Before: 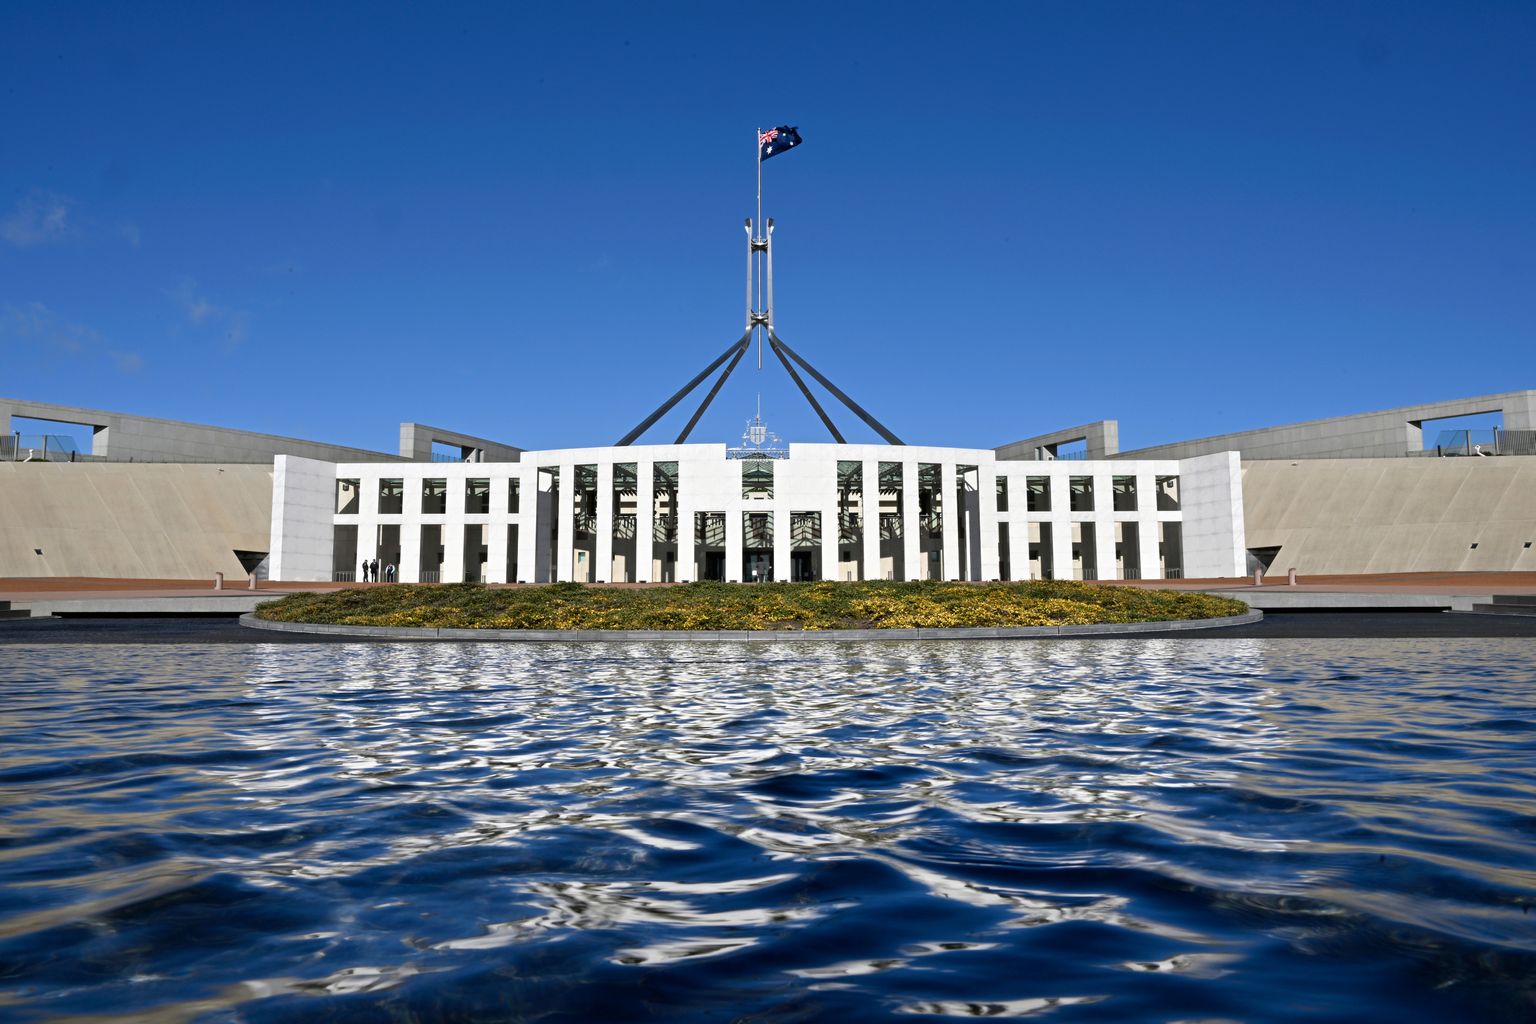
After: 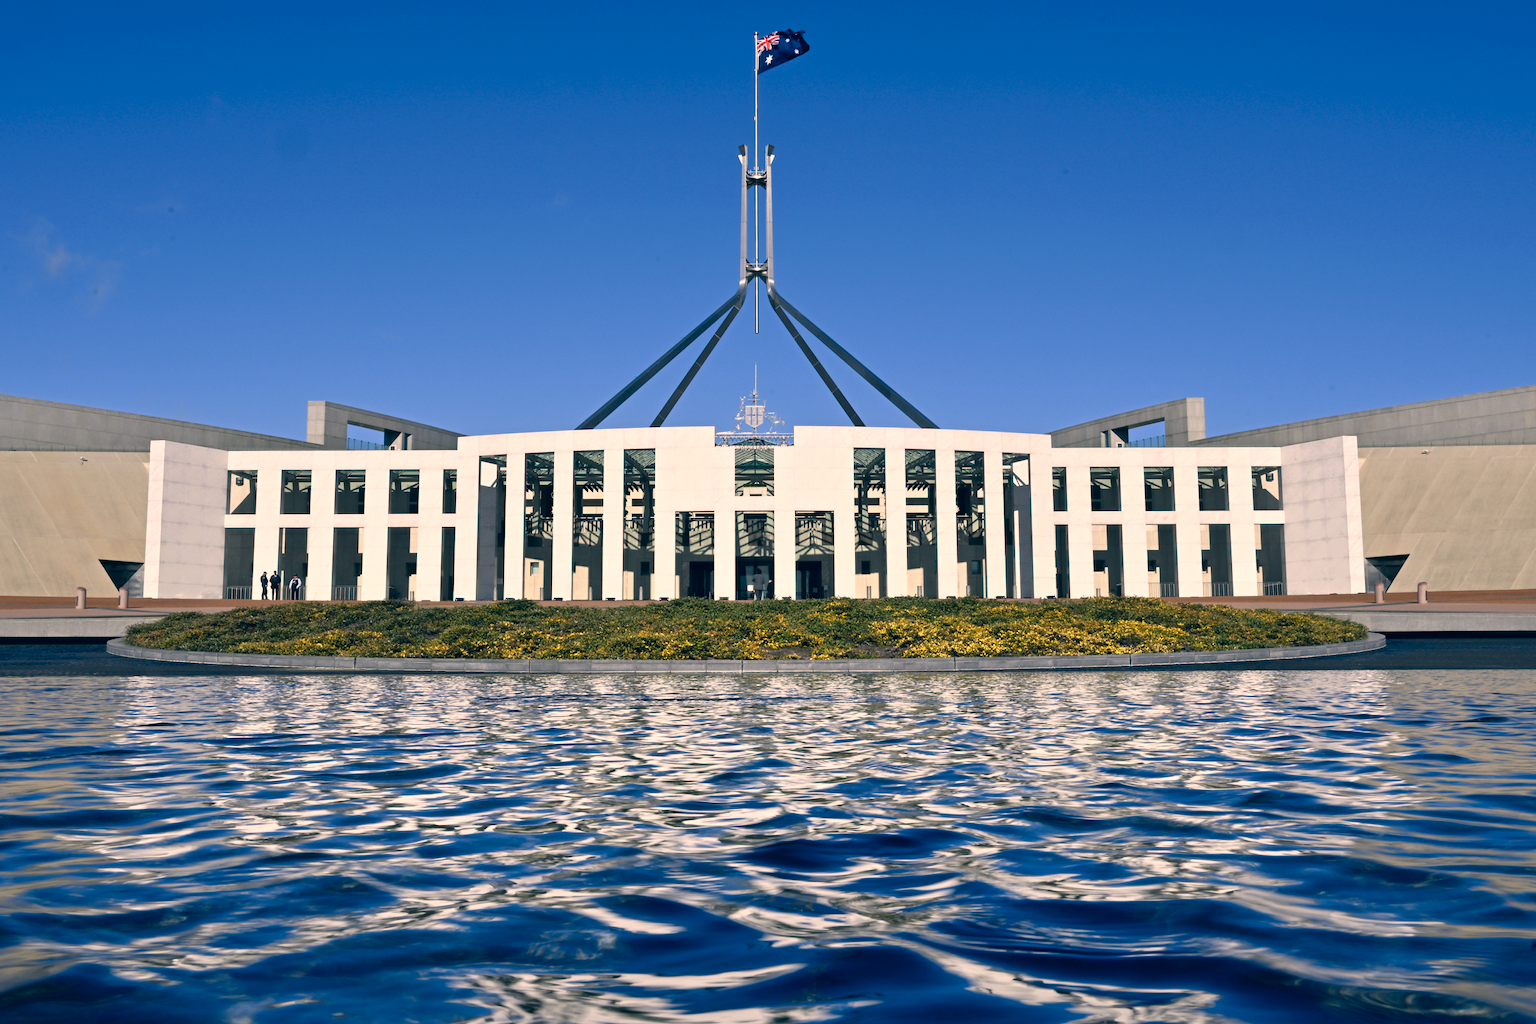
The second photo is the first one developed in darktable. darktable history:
color correction: highlights a* 10.31, highlights b* 14.03, shadows a* -9.96, shadows b* -15.01
crop and rotate: left 10.054%, top 10.01%, right 9.893%, bottom 9.877%
